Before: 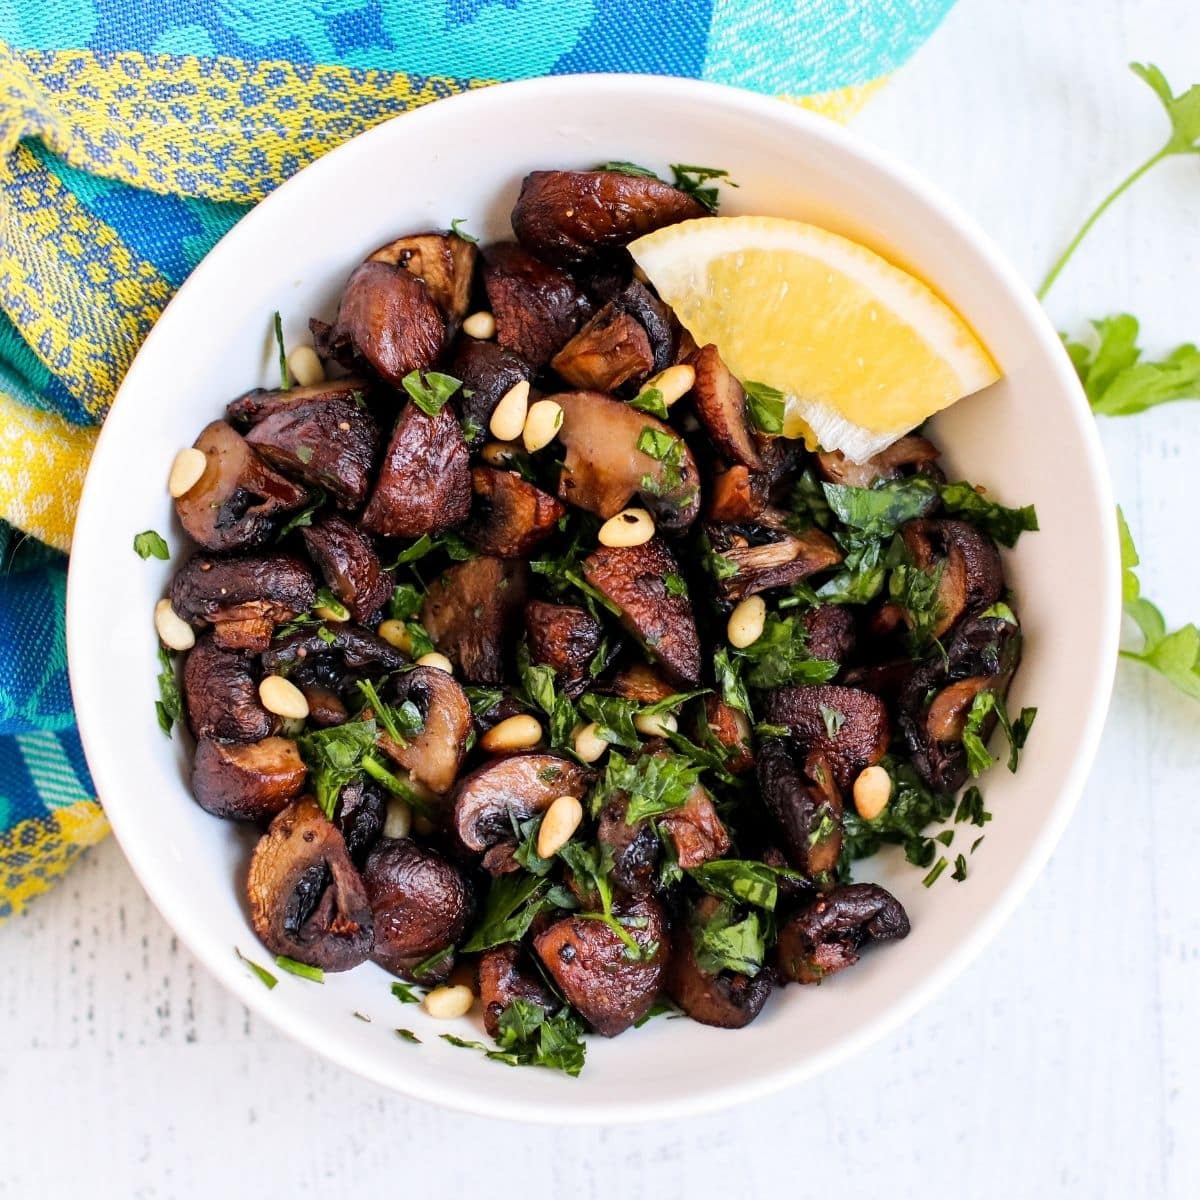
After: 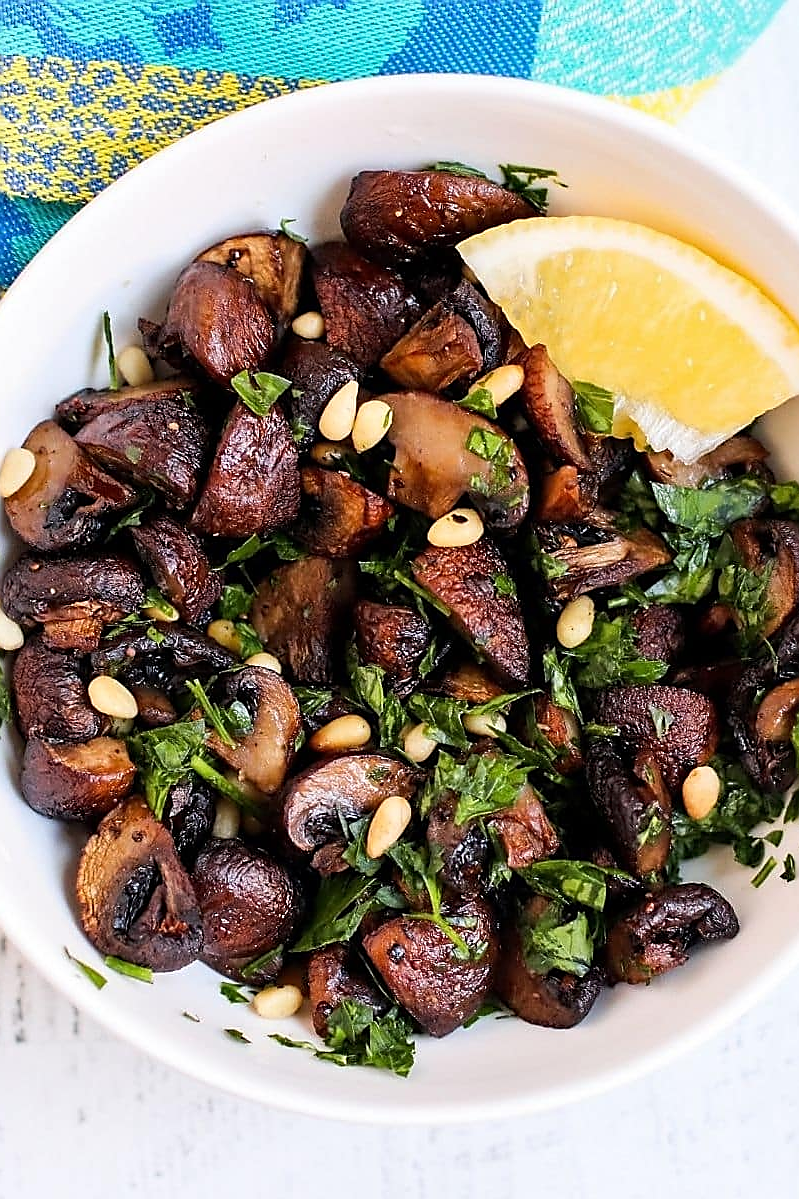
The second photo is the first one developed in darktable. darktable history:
tone equalizer: on, module defaults
crop and rotate: left 14.292%, right 19.041%
sharpen: radius 1.4, amount 1.25, threshold 0.7
